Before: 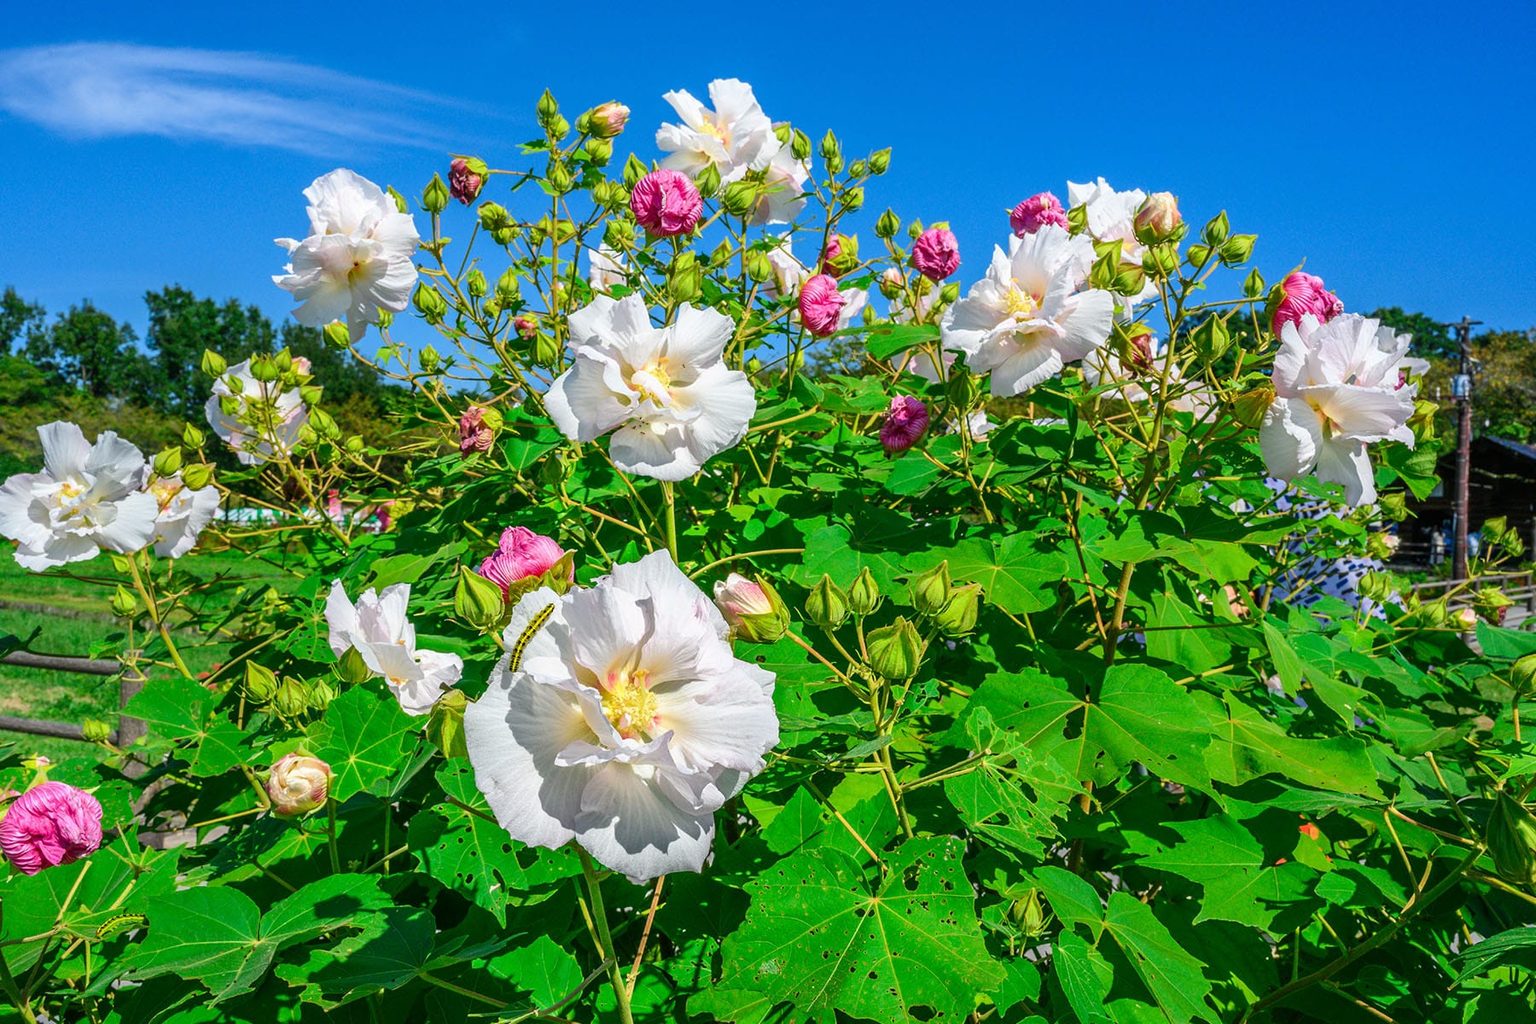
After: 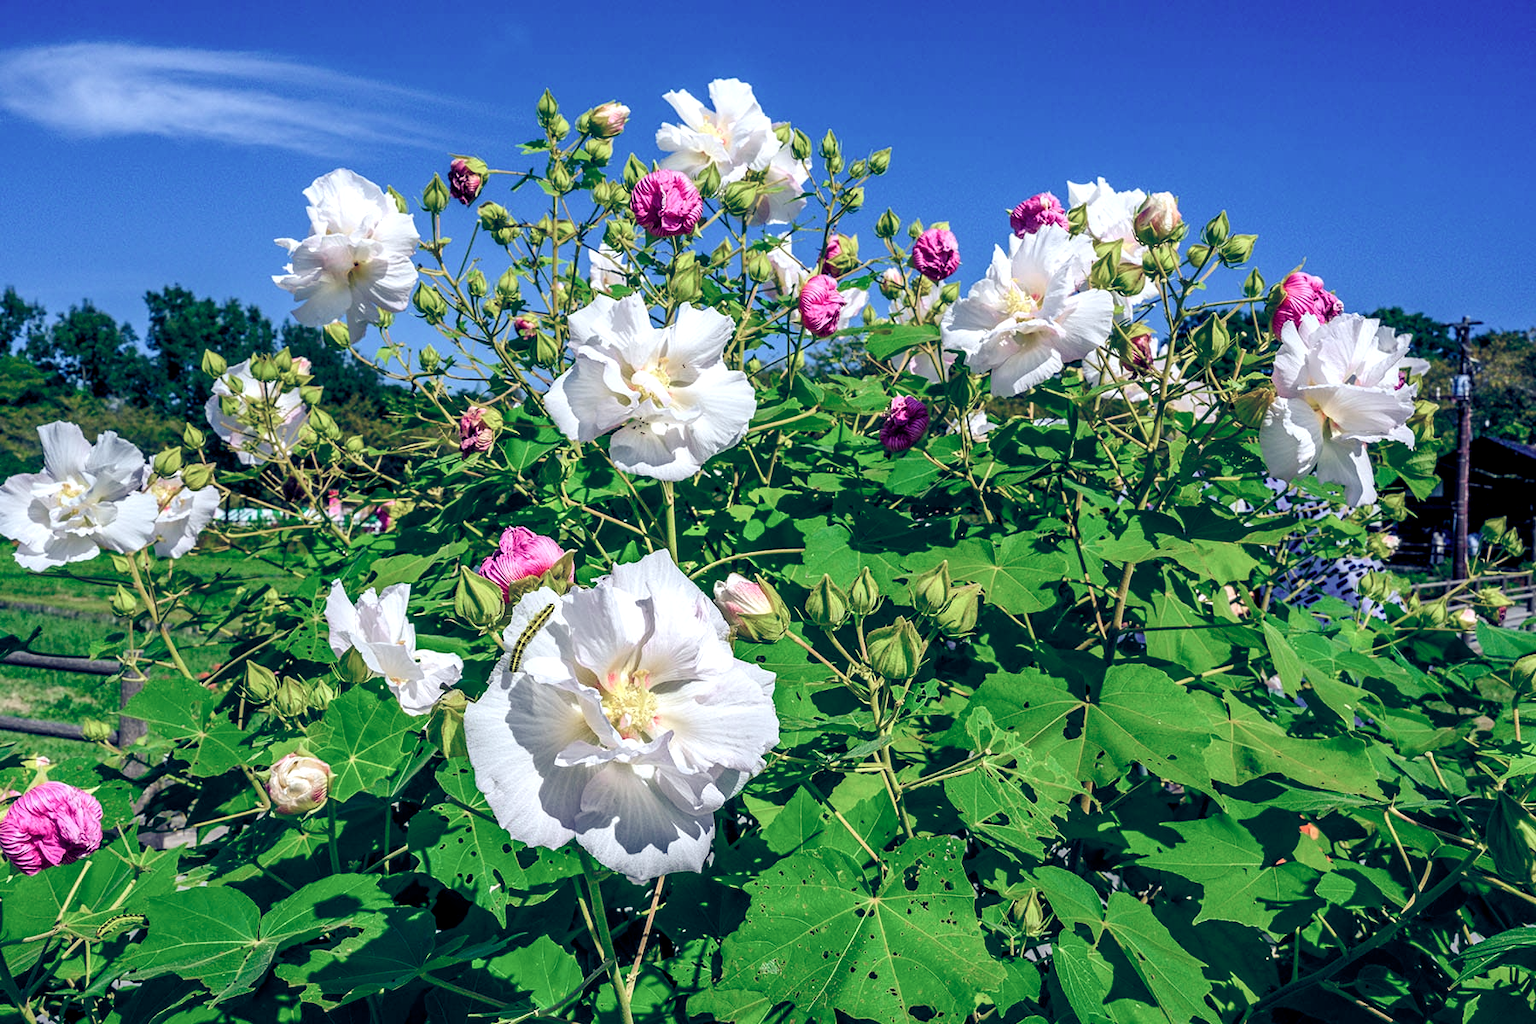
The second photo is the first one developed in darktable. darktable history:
color balance rgb: shadows lift › luminance -41.13%, shadows lift › chroma 14.13%, shadows lift › hue 260°, power › luminance -3.76%, power › chroma 0.56%, power › hue 40.37°, highlights gain › luminance 16.81%, highlights gain › chroma 2.94%, highlights gain › hue 260°, global offset › luminance -0.29%, global offset › chroma 0.31%, global offset › hue 260°, perceptual saturation grading › global saturation 20%, perceptual saturation grading › highlights -13.92%, perceptual saturation grading › shadows 50%
color zones: curves: ch0 [(0, 0.559) (0.153, 0.551) (0.229, 0.5) (0.429, 0.5) (0.571, 0.5) (0.714, 0.5) (0.857, 0.5) (1, 0.559)]; ch1 [(0, 0.417) (0.112, 0.336) (0.213, 0.26) (0.429, 0.34) (0.571, 0.35) (0.683, 0.331) (0.857, 0.344) (1, 0.417)]
